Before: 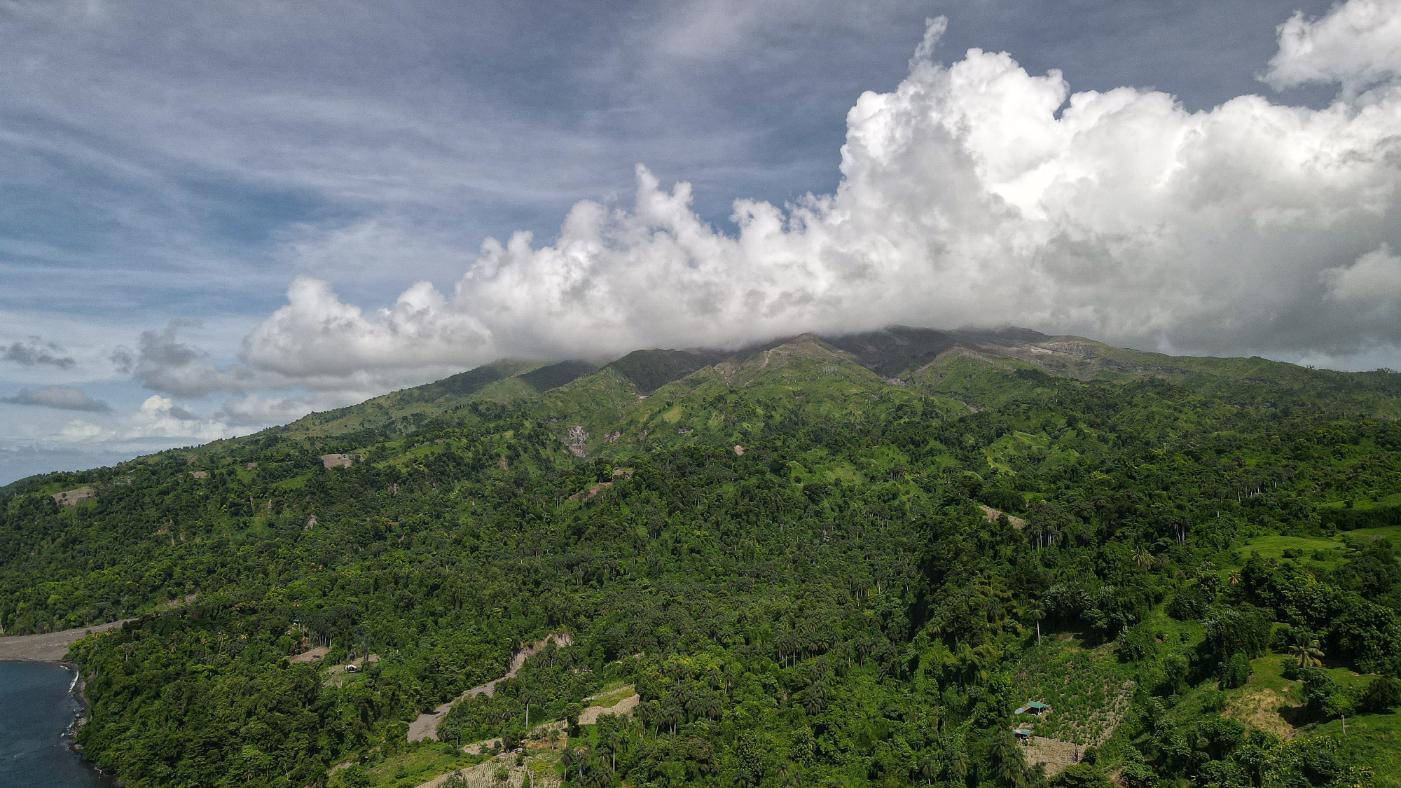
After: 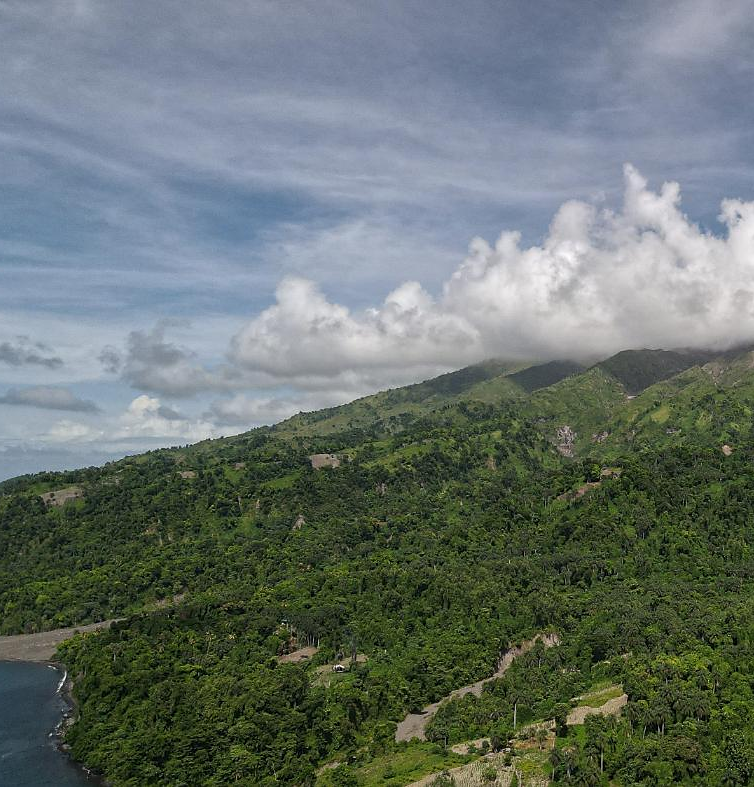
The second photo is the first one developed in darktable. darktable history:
crop: left 0.922%, right 45.211%, bottom 0.089%
sharpen: radius 1.587, amount 0.357, threshold 1.486
